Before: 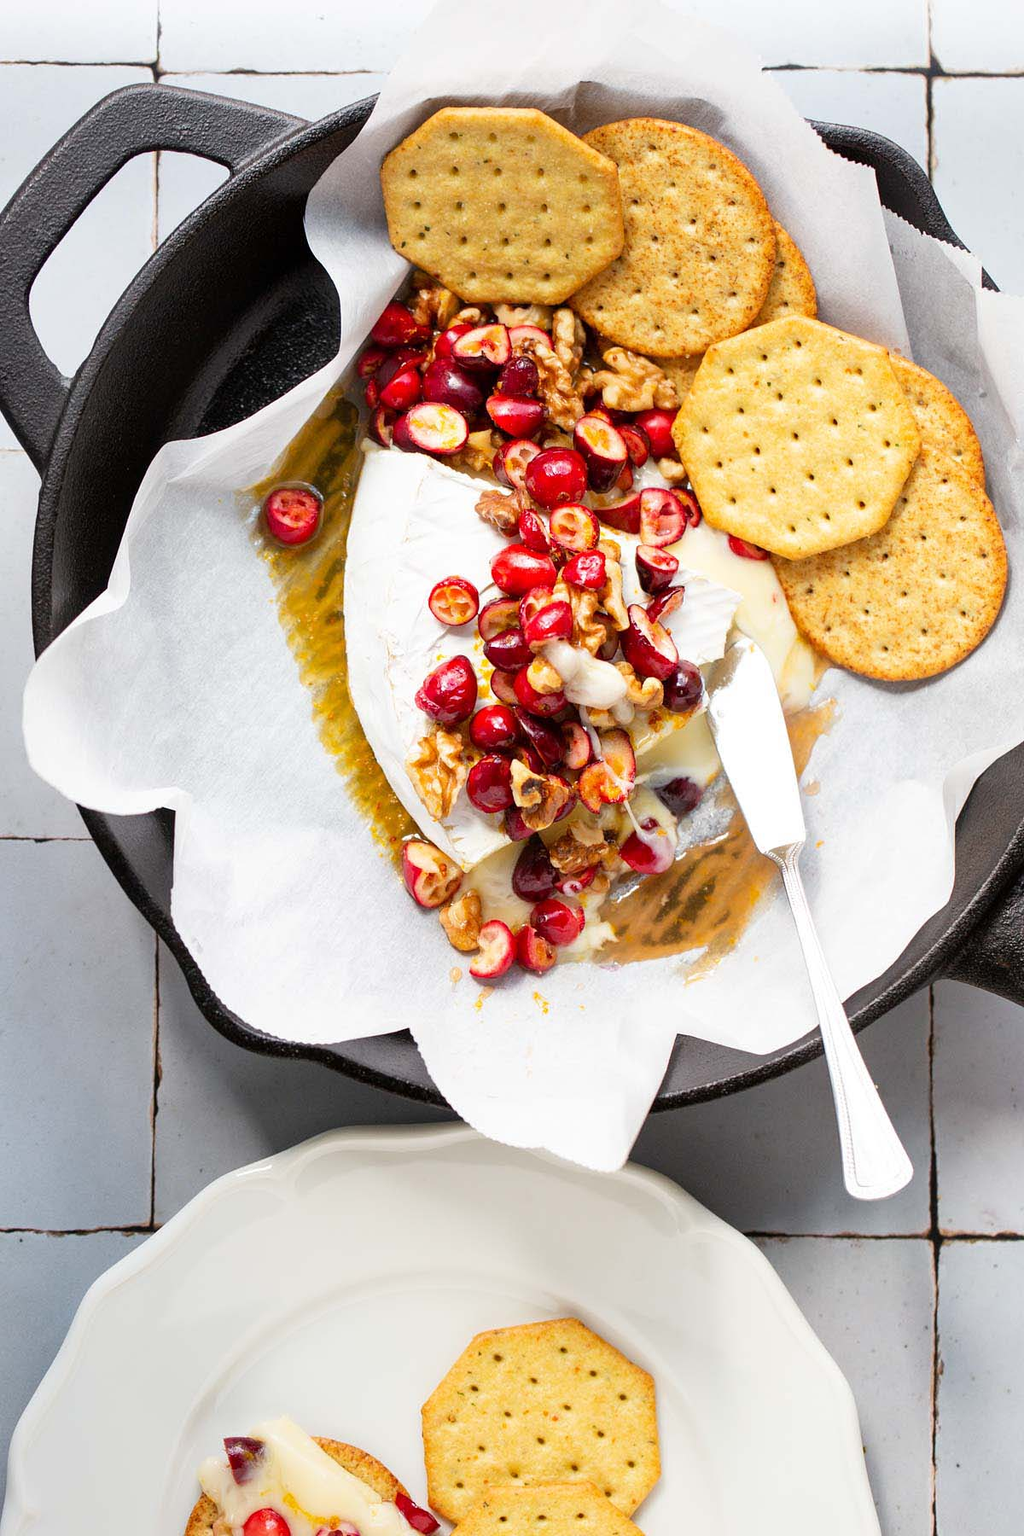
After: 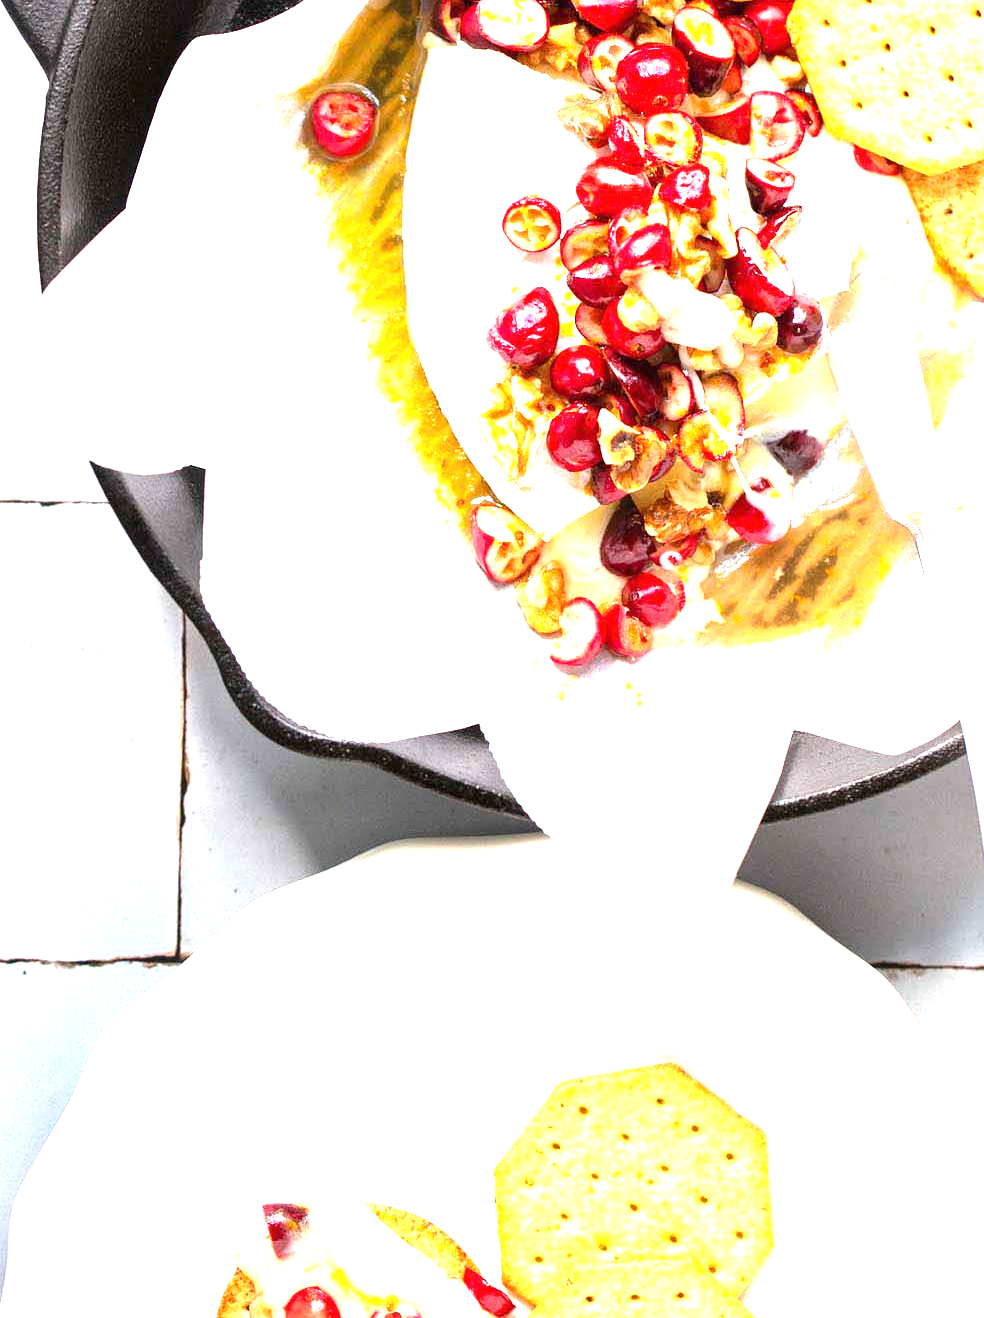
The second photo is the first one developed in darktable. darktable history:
exposure: black level correction 0, exposure 1.692 EV, compensate highlight preservation false
levels: mode automatic, levels [0, 0.476, 0.951]
crop: top 26.727%, right 17.979%
